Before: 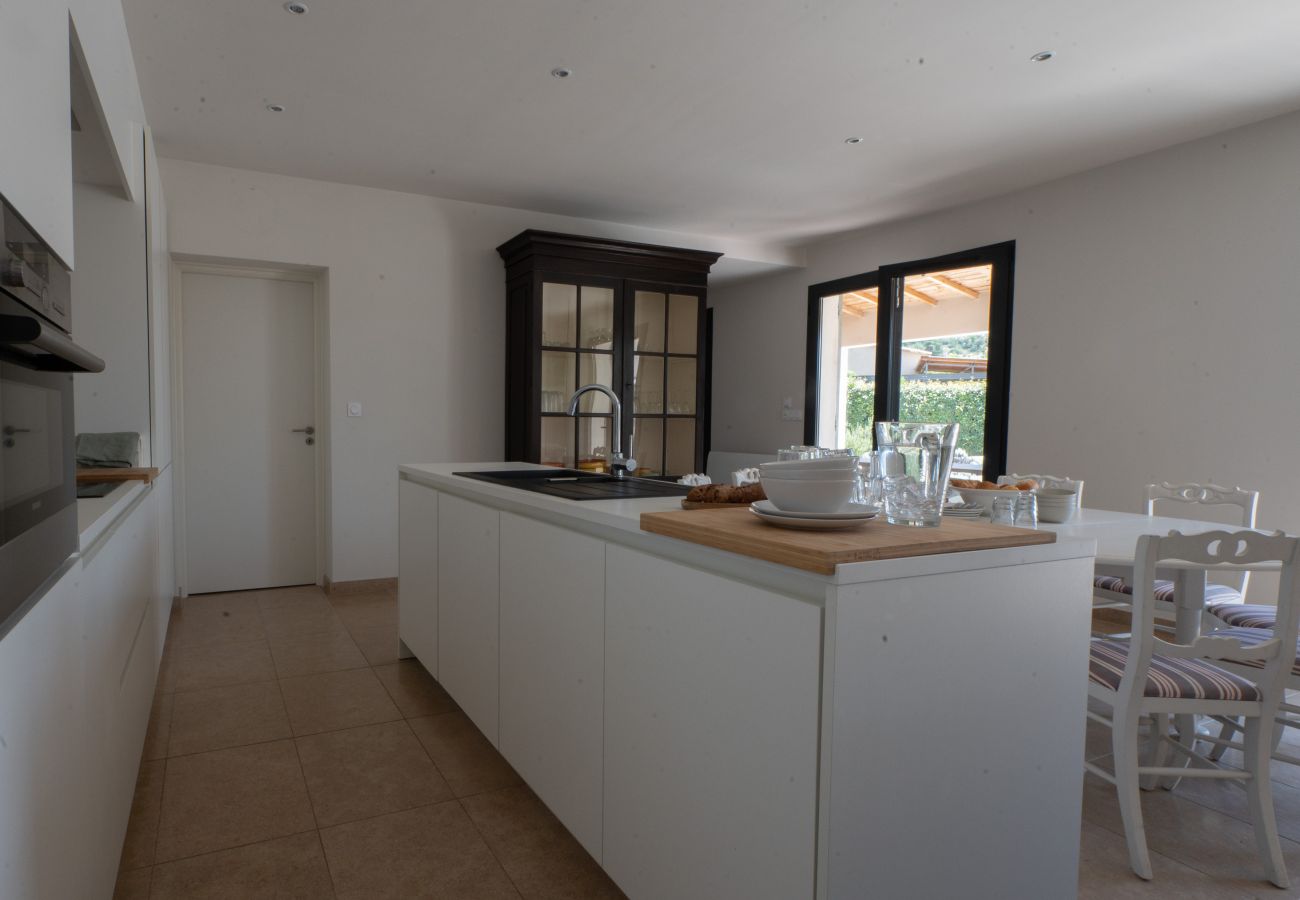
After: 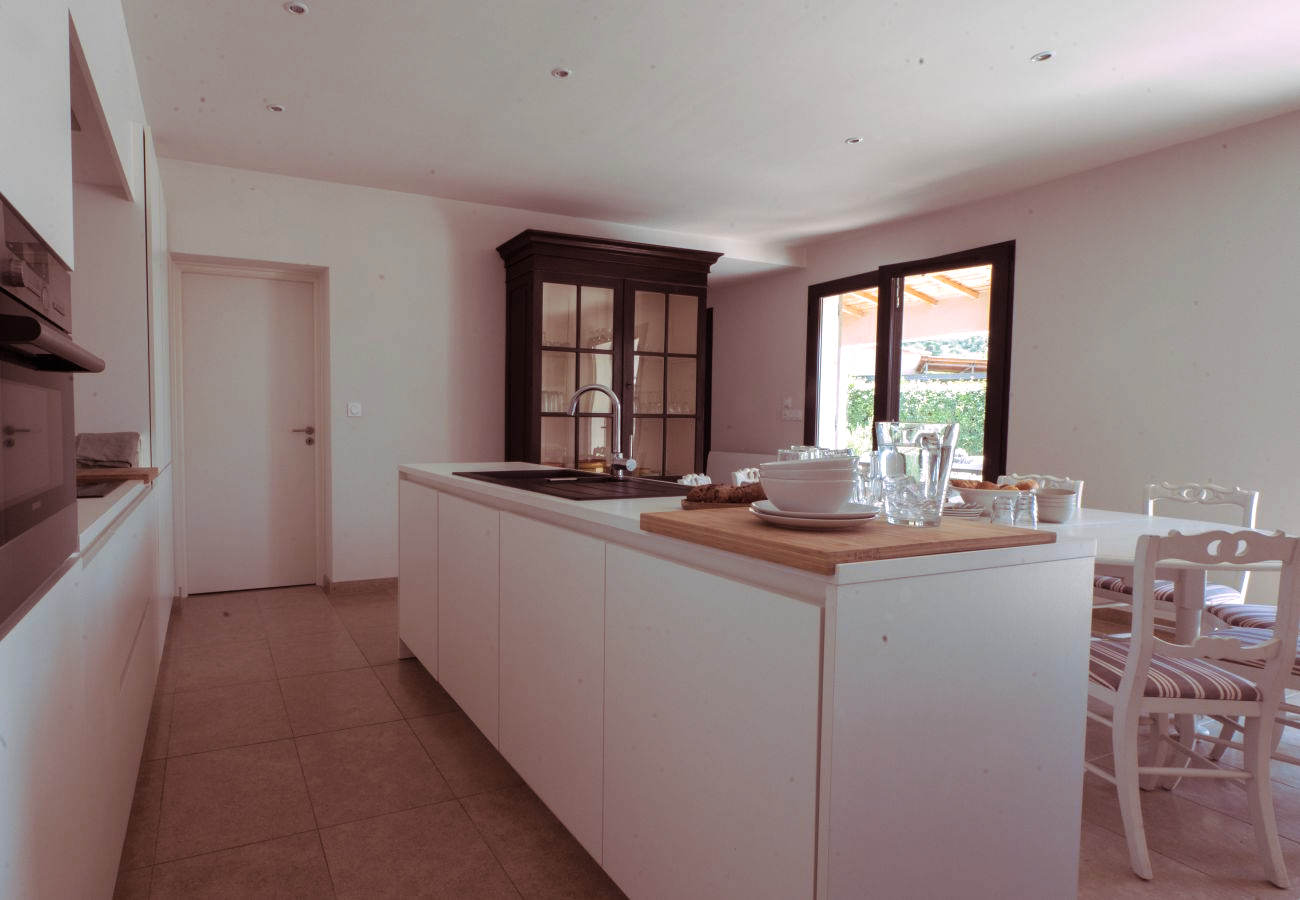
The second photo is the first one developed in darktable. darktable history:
rotate and perspective: automatic cropping off
exposure: black level correction 0, exposure 0.5 EV, compensate highlight preservation false
split-toning: highlights › hue 298.8°, highlights › saturation 0.73, compress 41.76%
